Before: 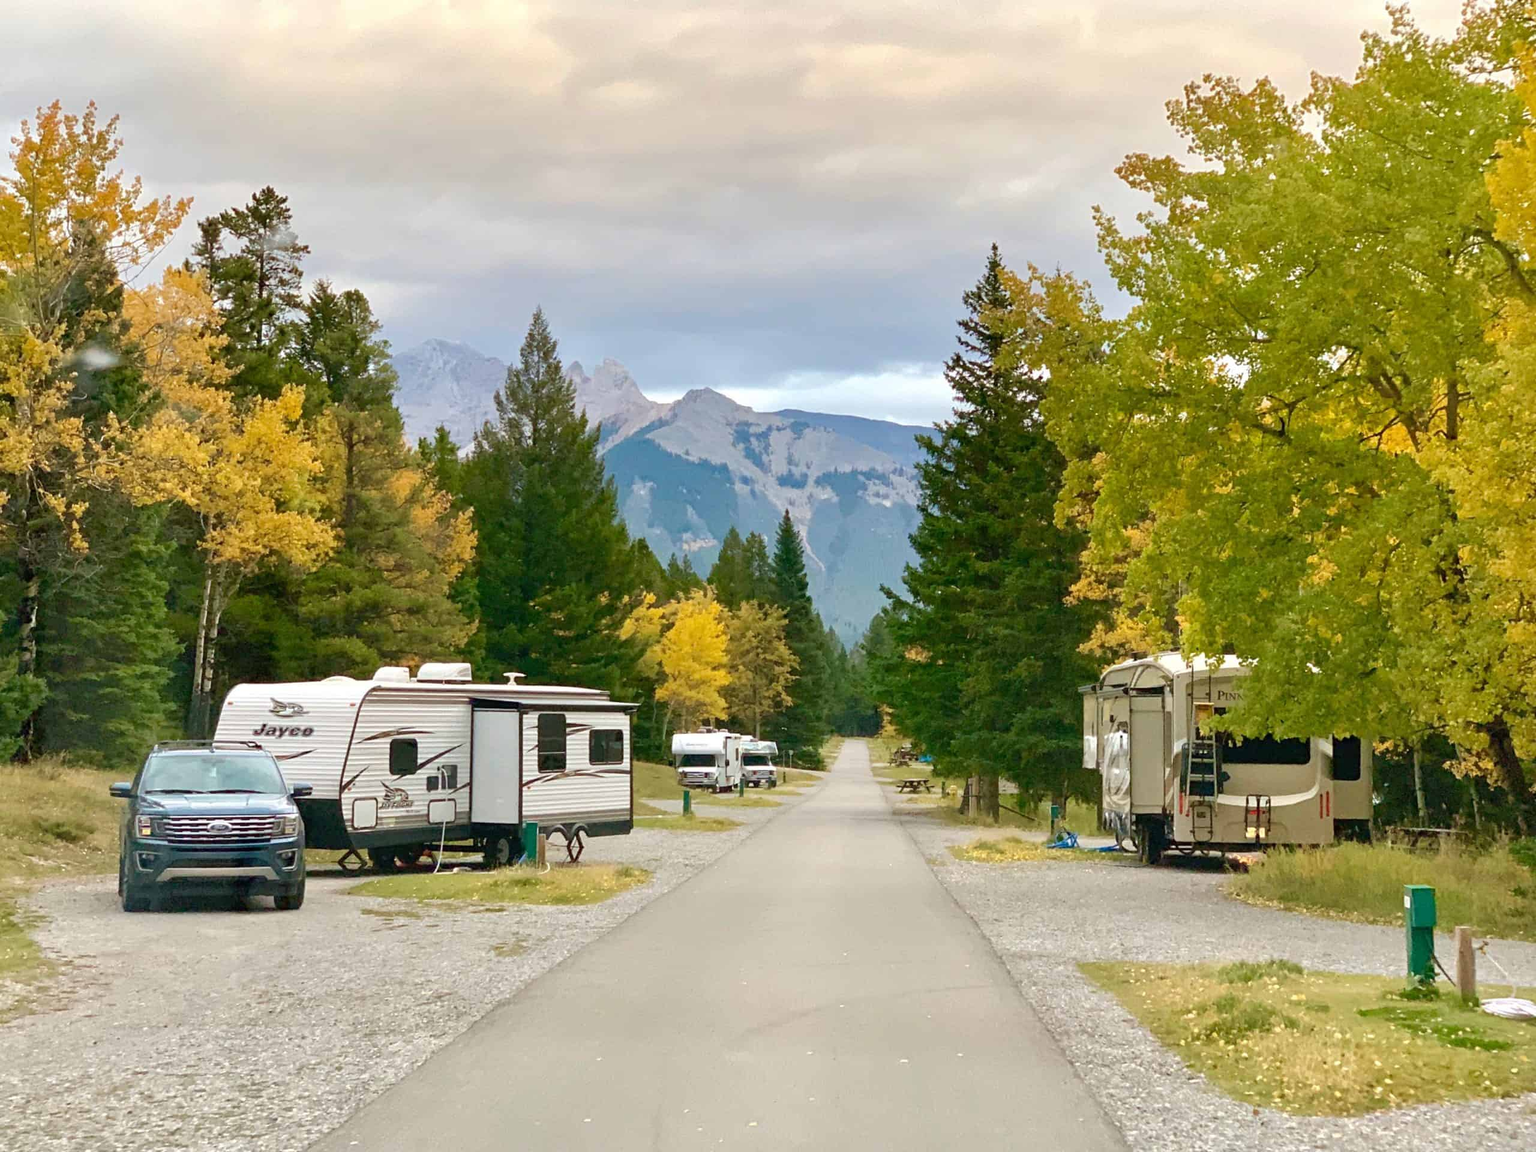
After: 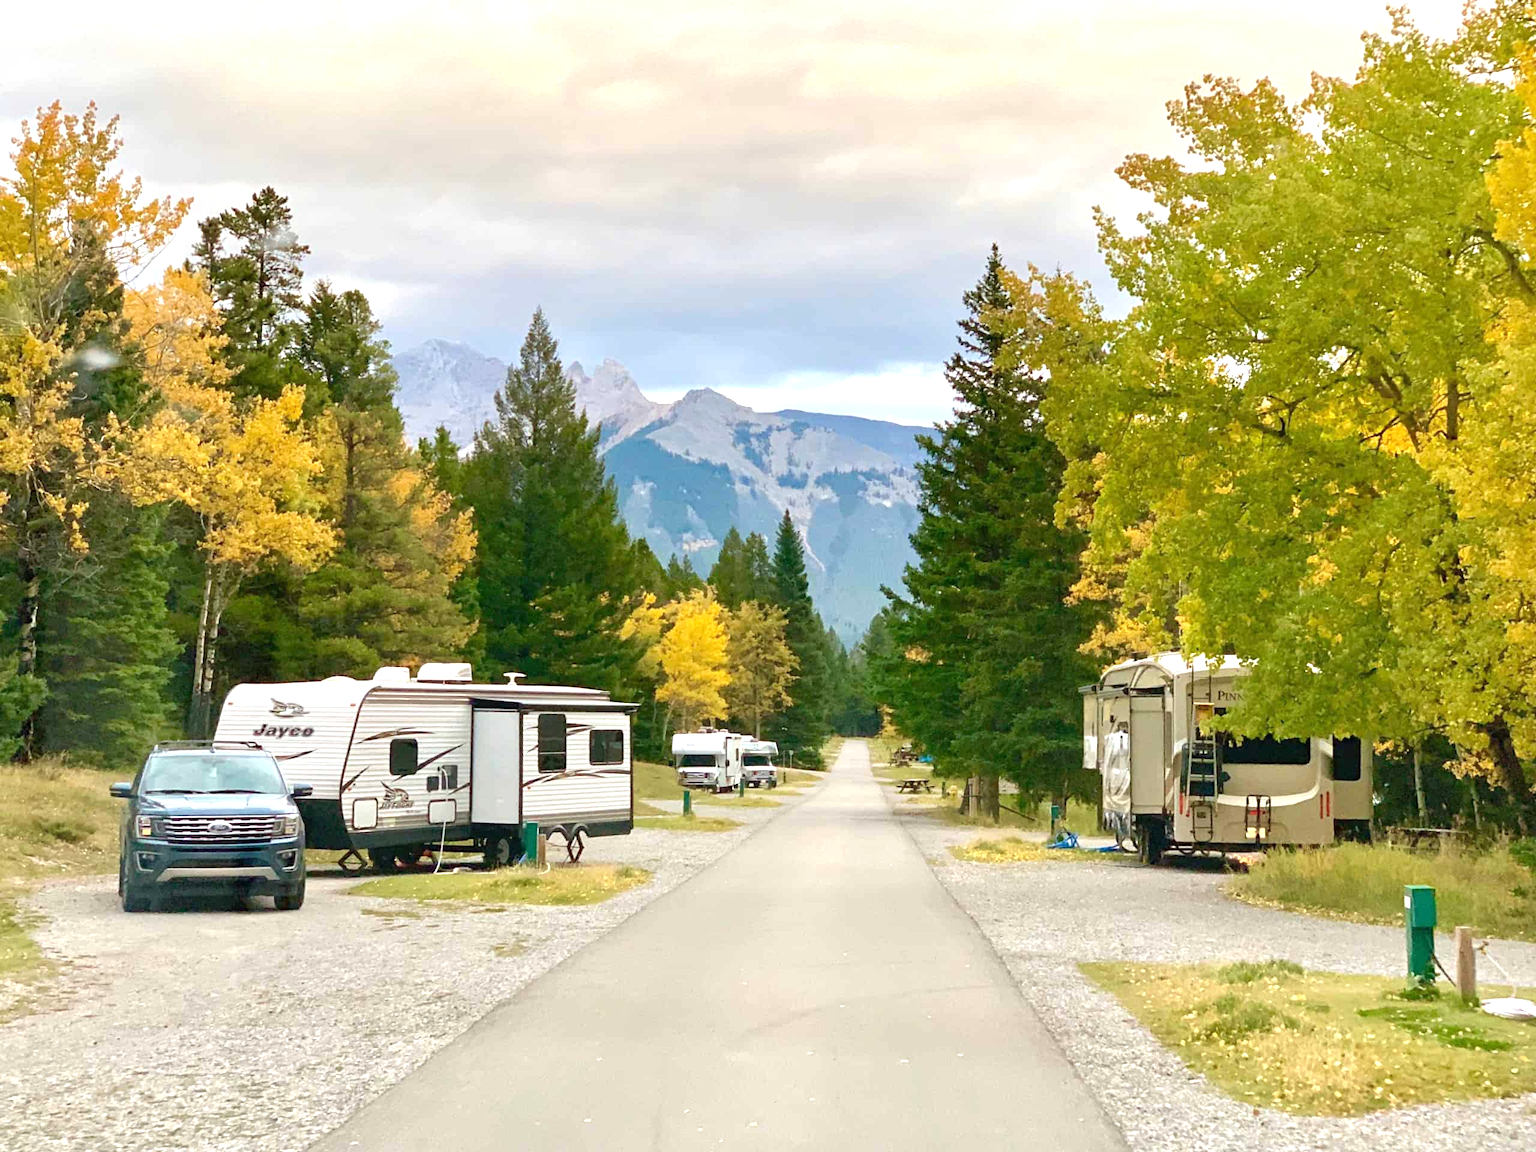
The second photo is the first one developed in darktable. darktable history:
exposure: exposure 0.498 EV, compensate highlight preservation false
